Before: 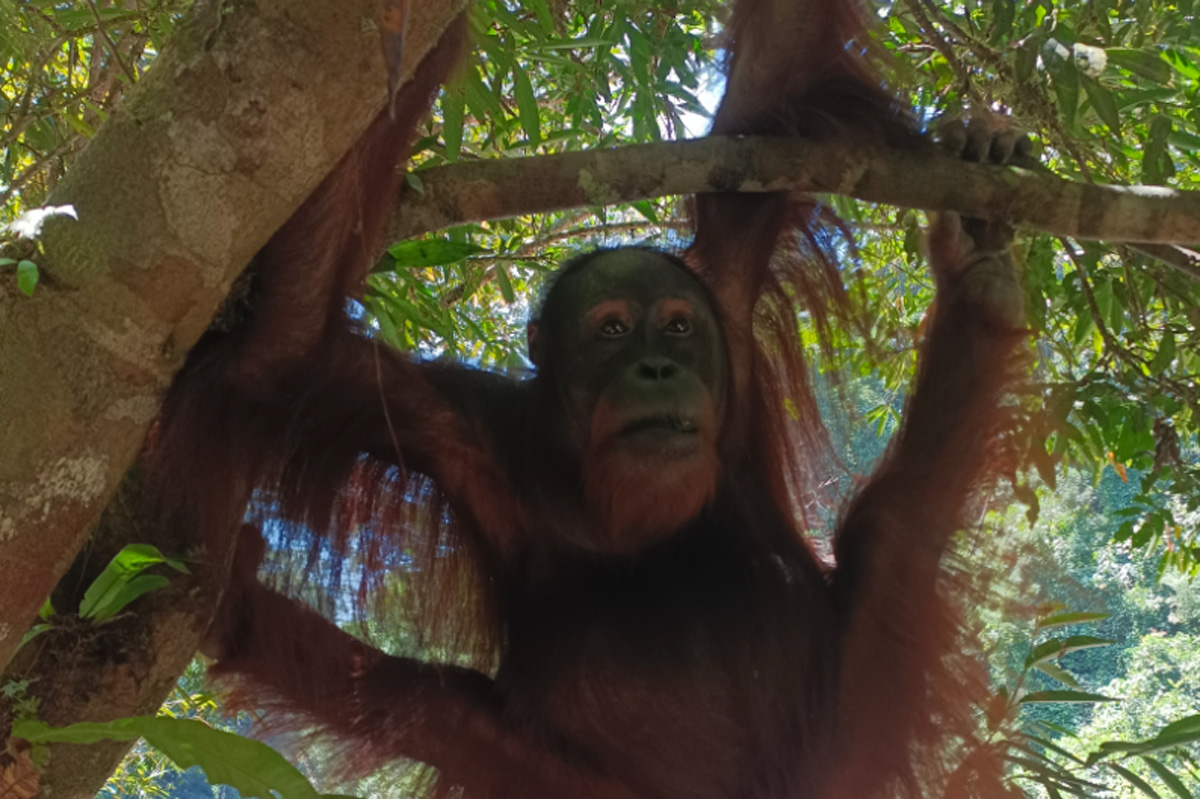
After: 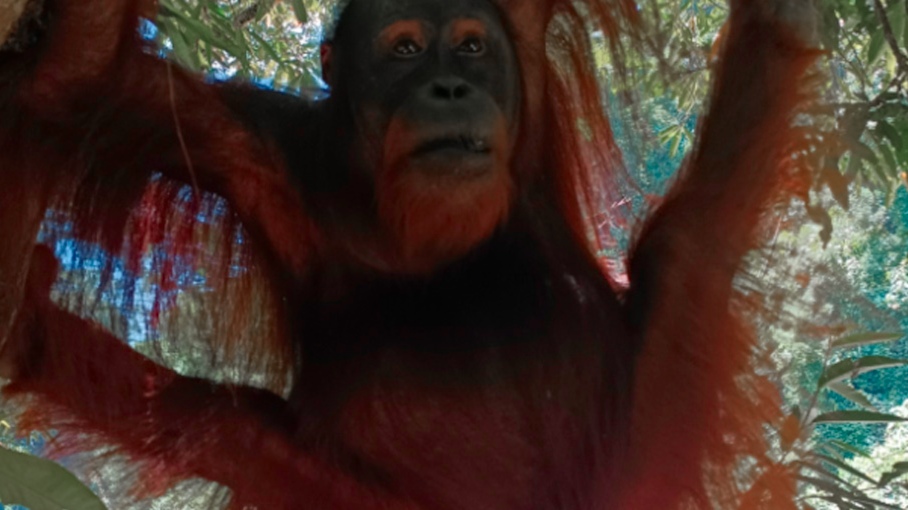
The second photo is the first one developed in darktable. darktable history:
color zones: curves: ch1 [(0, 0.708) (0.088, 0.648) (0.245, 0.187) (0.429, 0.326) (0.571, 0.498) (0.714, 0.5) (0.857, 0.5) (1, 0.708)]
base curve: preserve colors none
haze removal: compatibility mode true, adaptive false
lowpass: radius 0.5, unbound 0
crop and rotate: left 17.299%, top 35.115%, right 7.015%, bottom 1.024%
